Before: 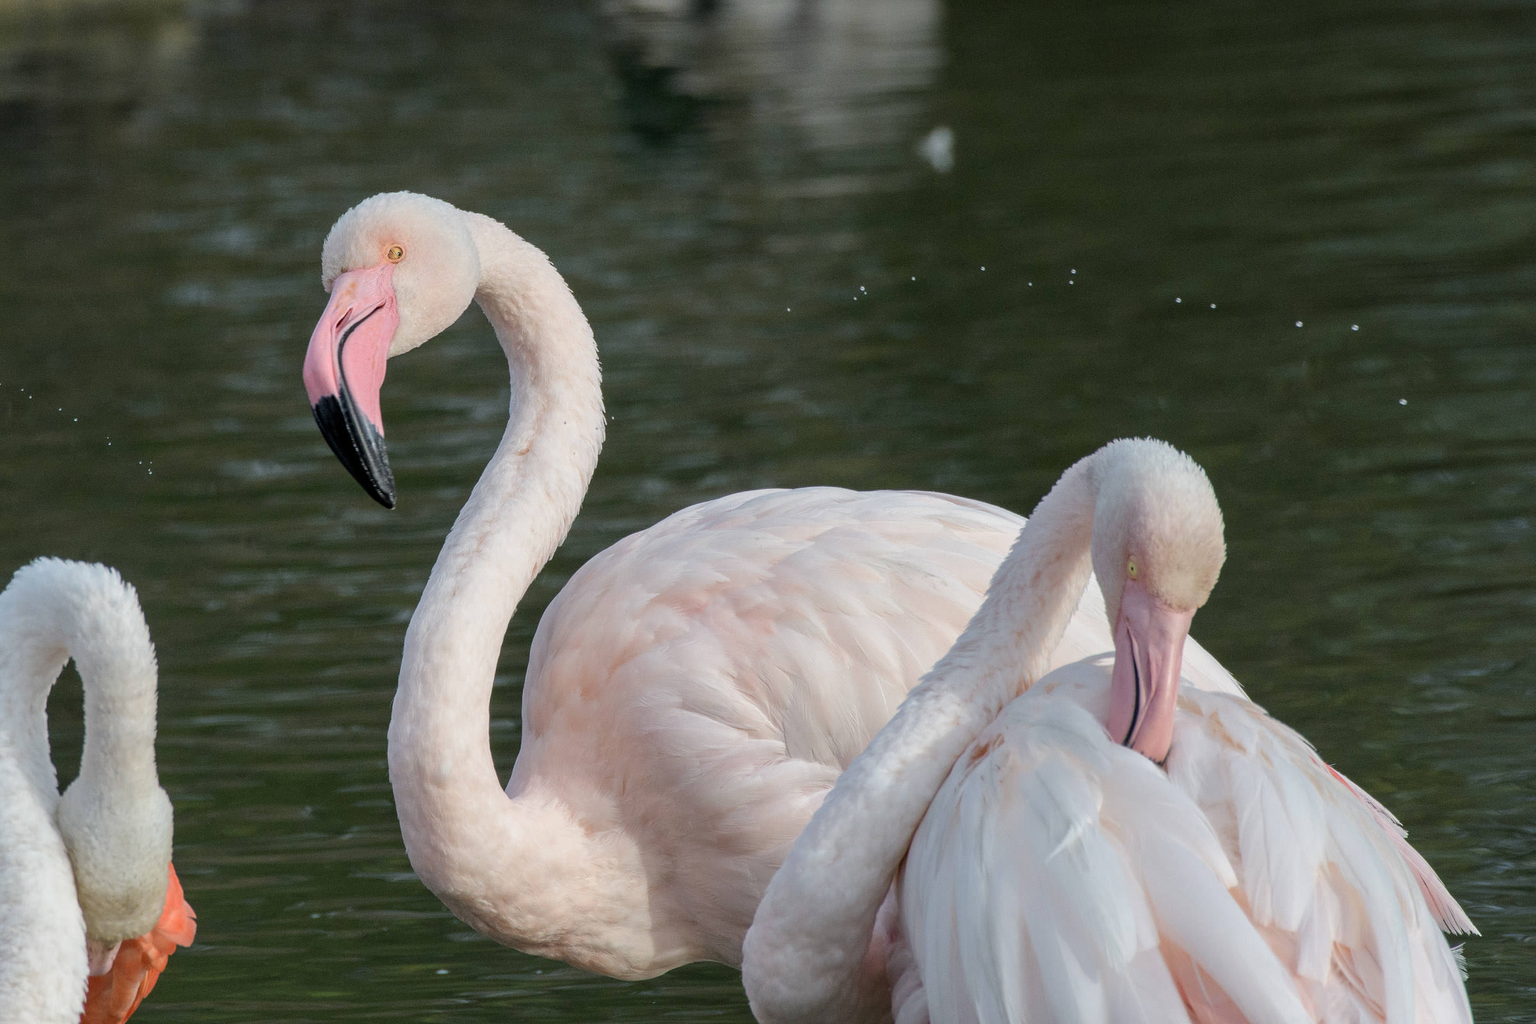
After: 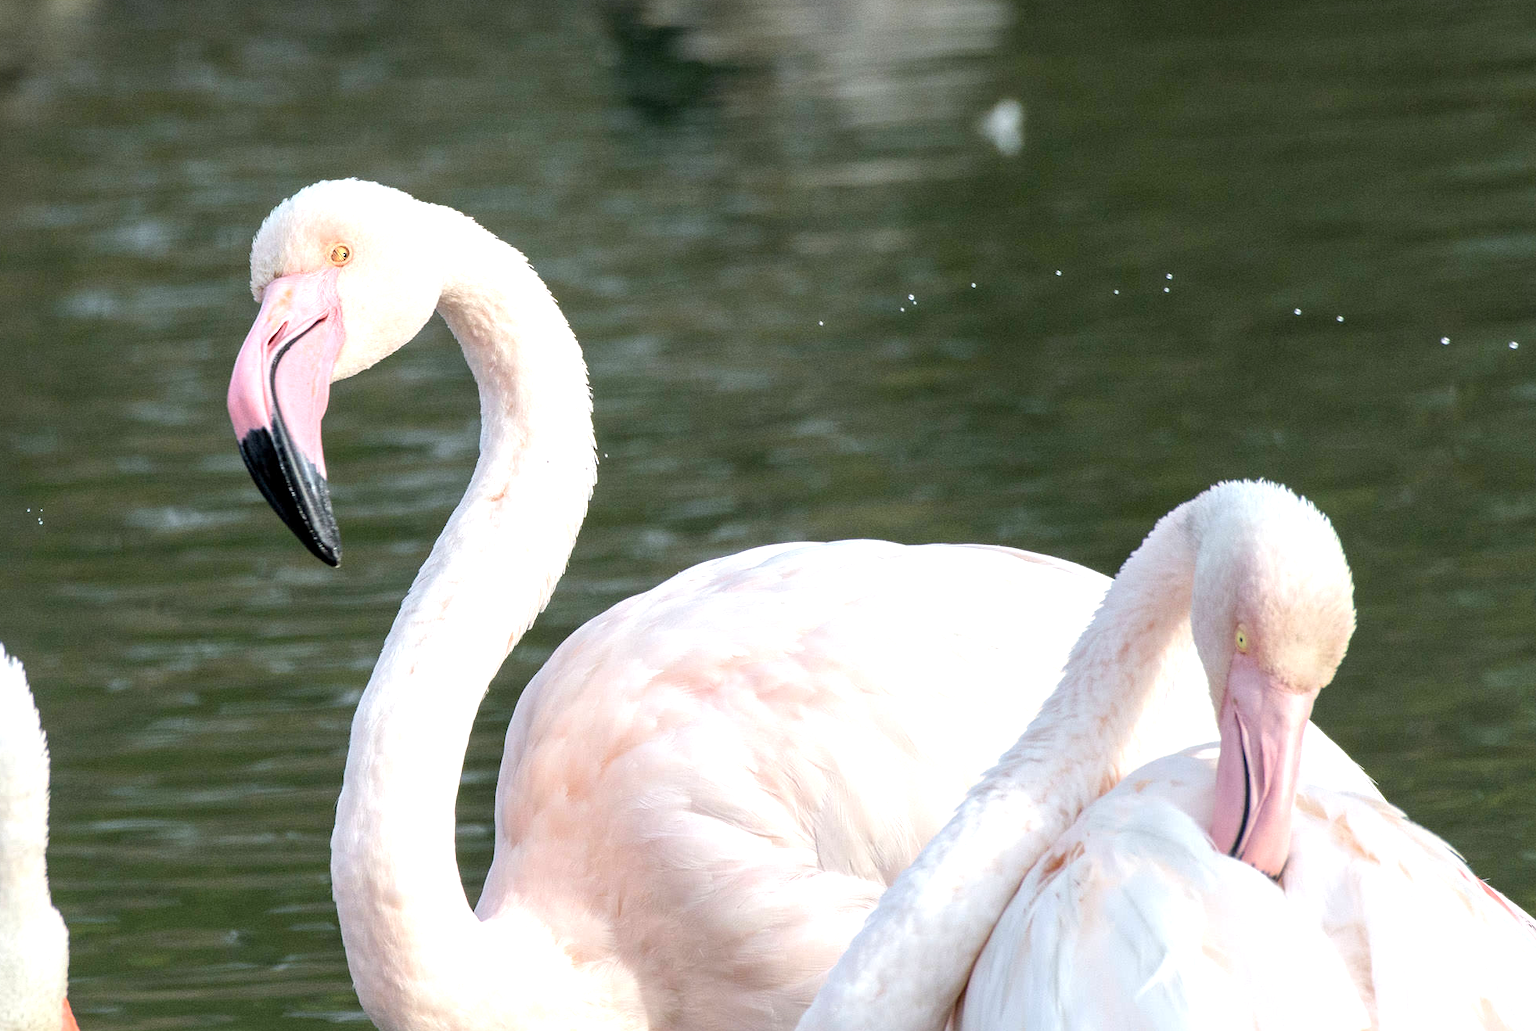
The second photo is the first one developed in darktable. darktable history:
exposure: black level correction 0.001, exposure 1.045 EV, compensate highlight preservation false
crop and rotate: left 7.658%, top 4.489%, right 10.522%, bottom 13.084%
